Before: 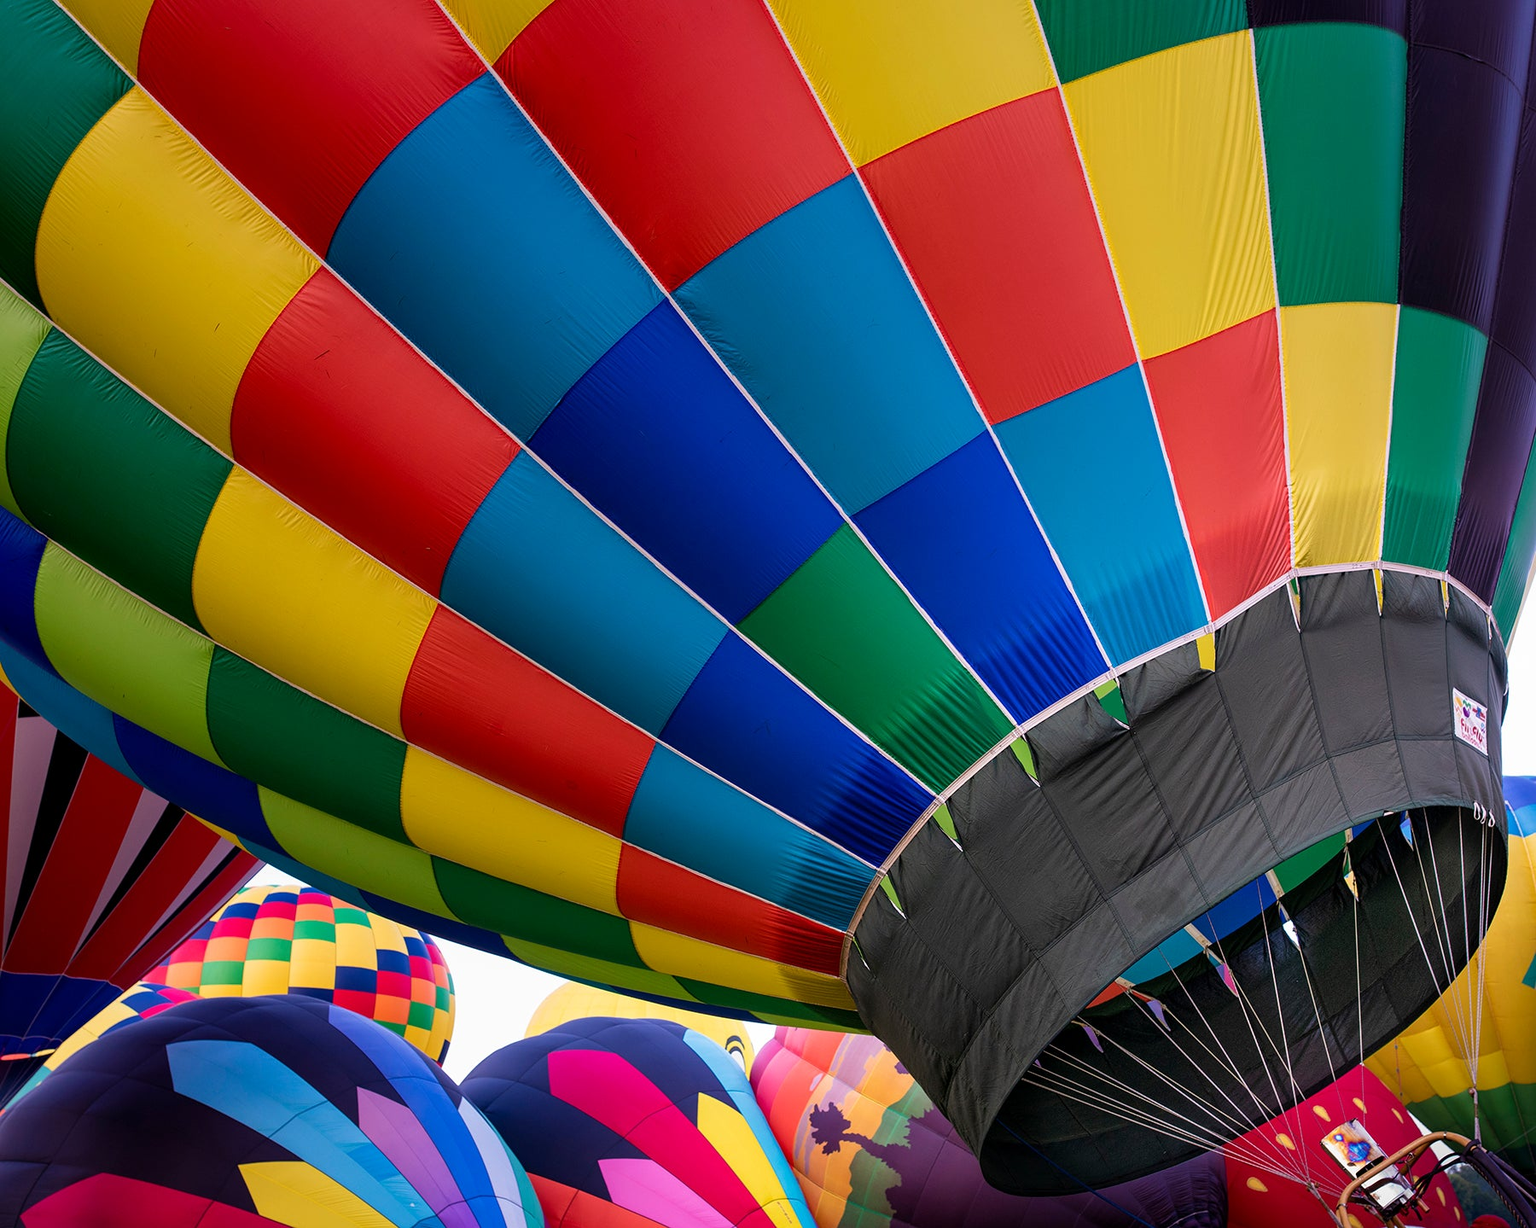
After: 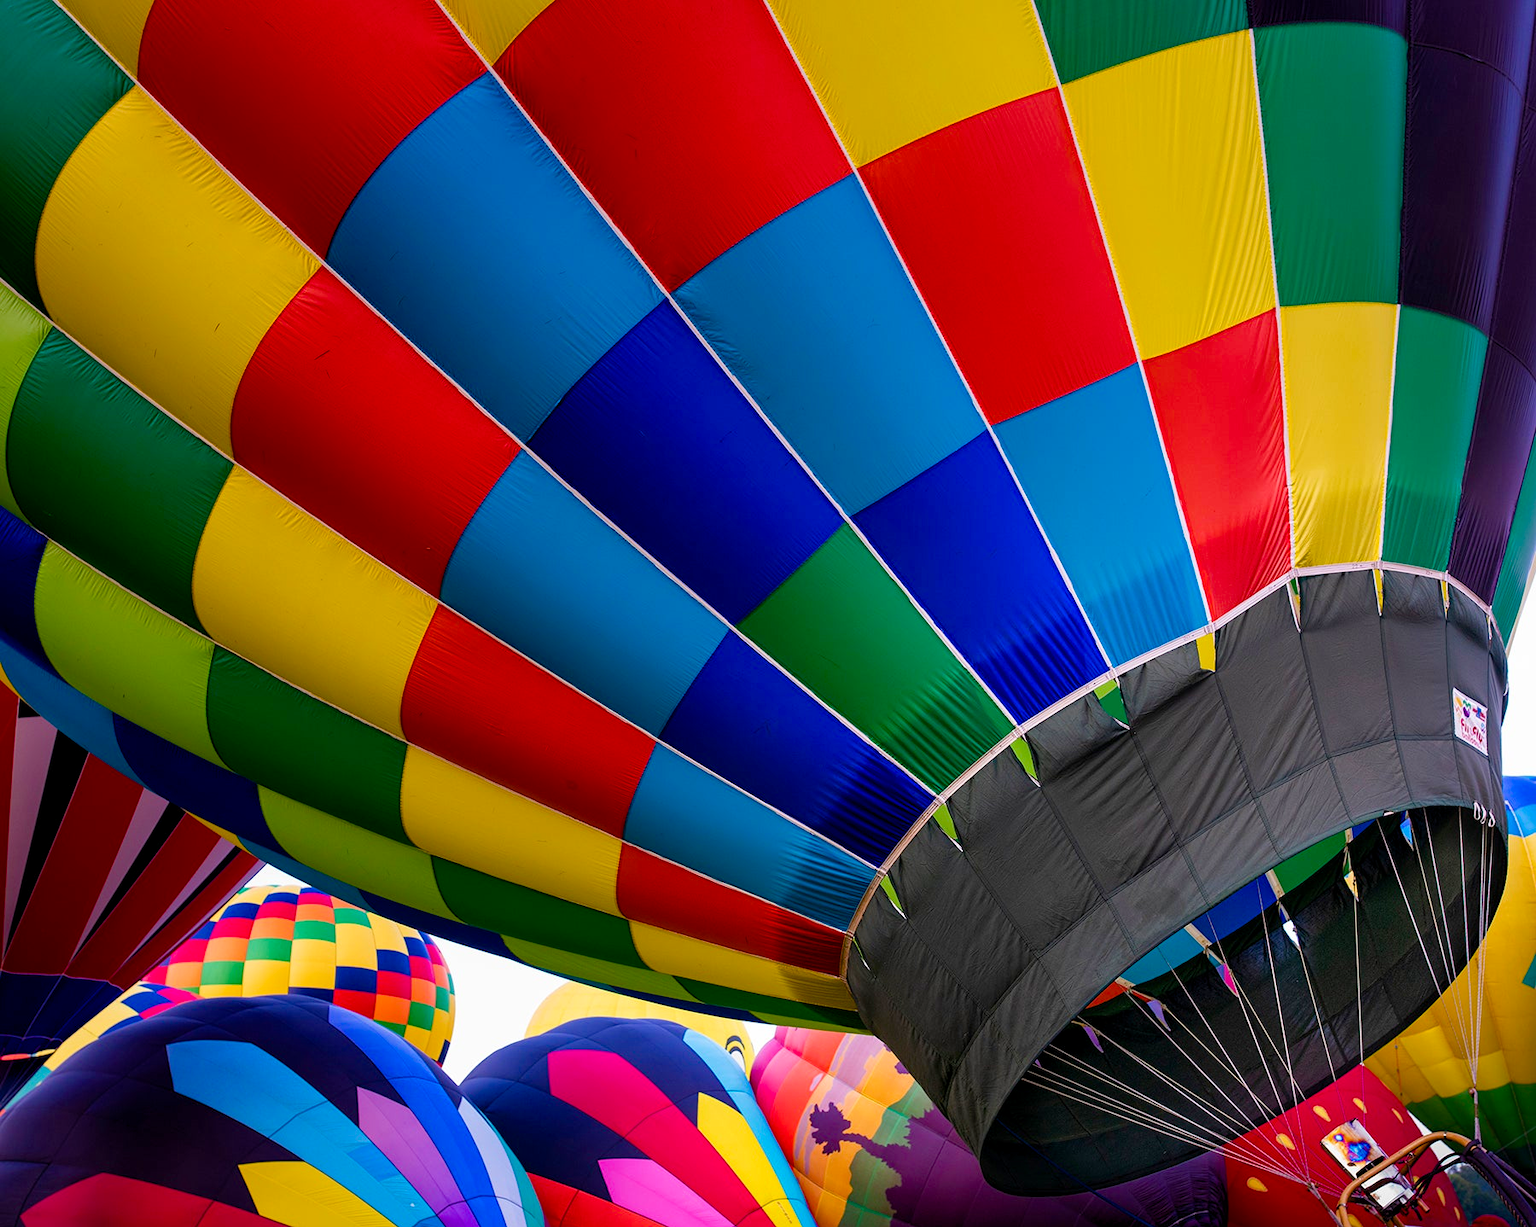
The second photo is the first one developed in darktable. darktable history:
color balance rgb: linear chroma grading › global chroma 8.561%, perceptual saturation grading › global saturation 21.143%, perceptual saturation grading › highlights -19.94%, perceptual saturation grading › shadows 29.65%
exposure: black level correction 0, compensate exposure bias true, compensate highlight preservation false
